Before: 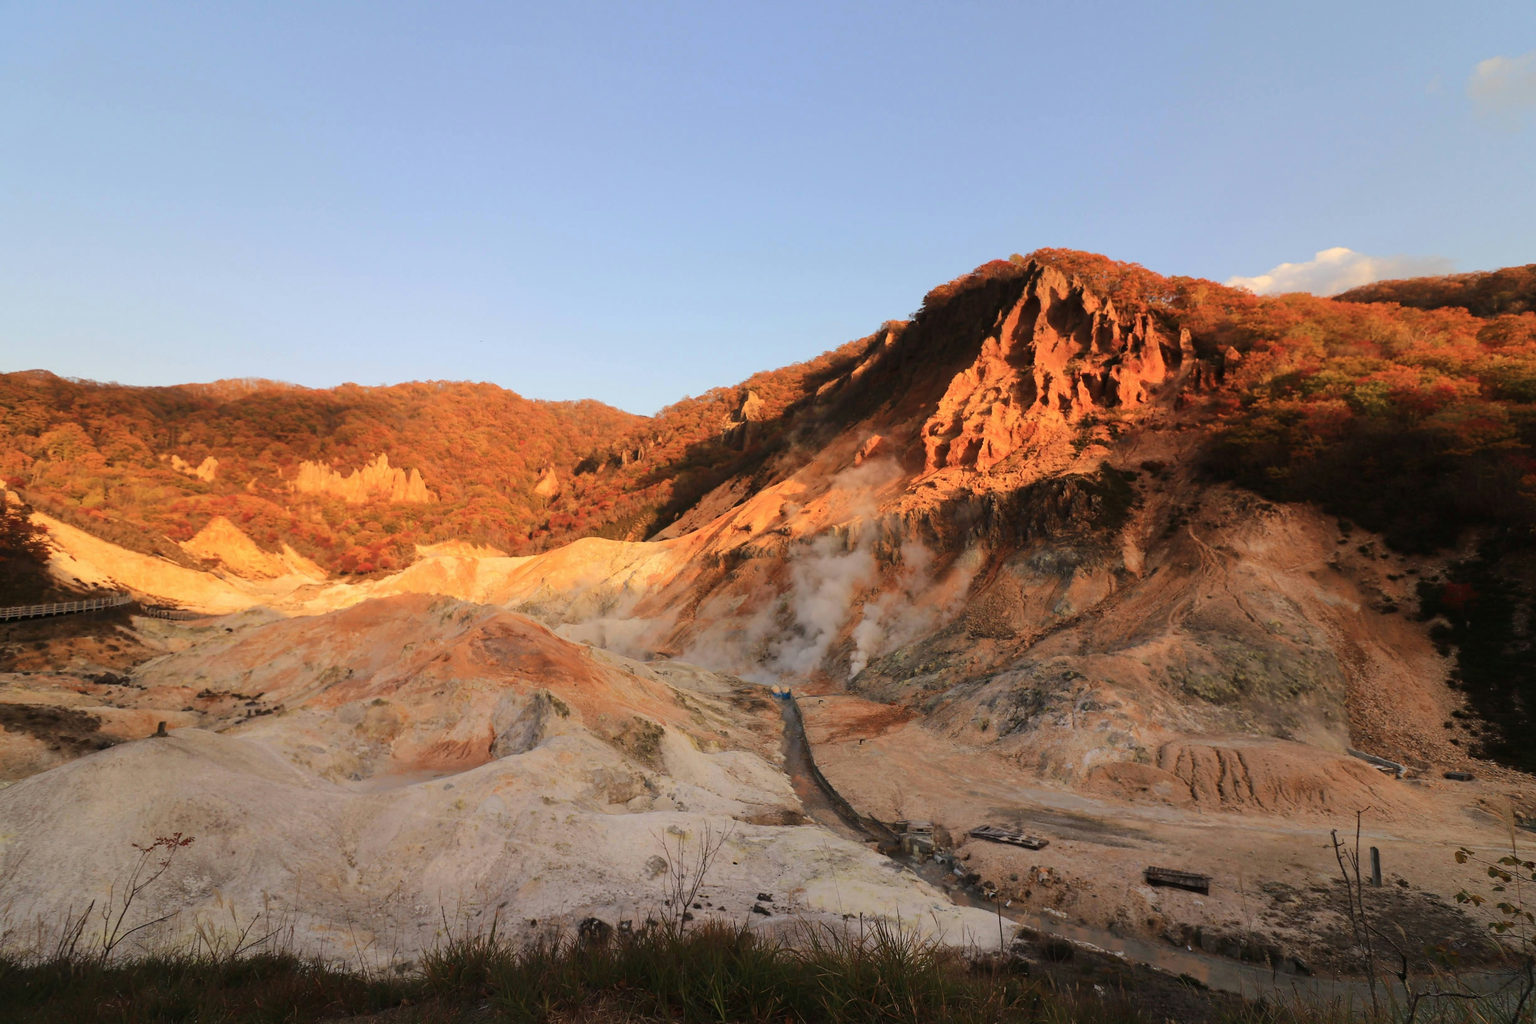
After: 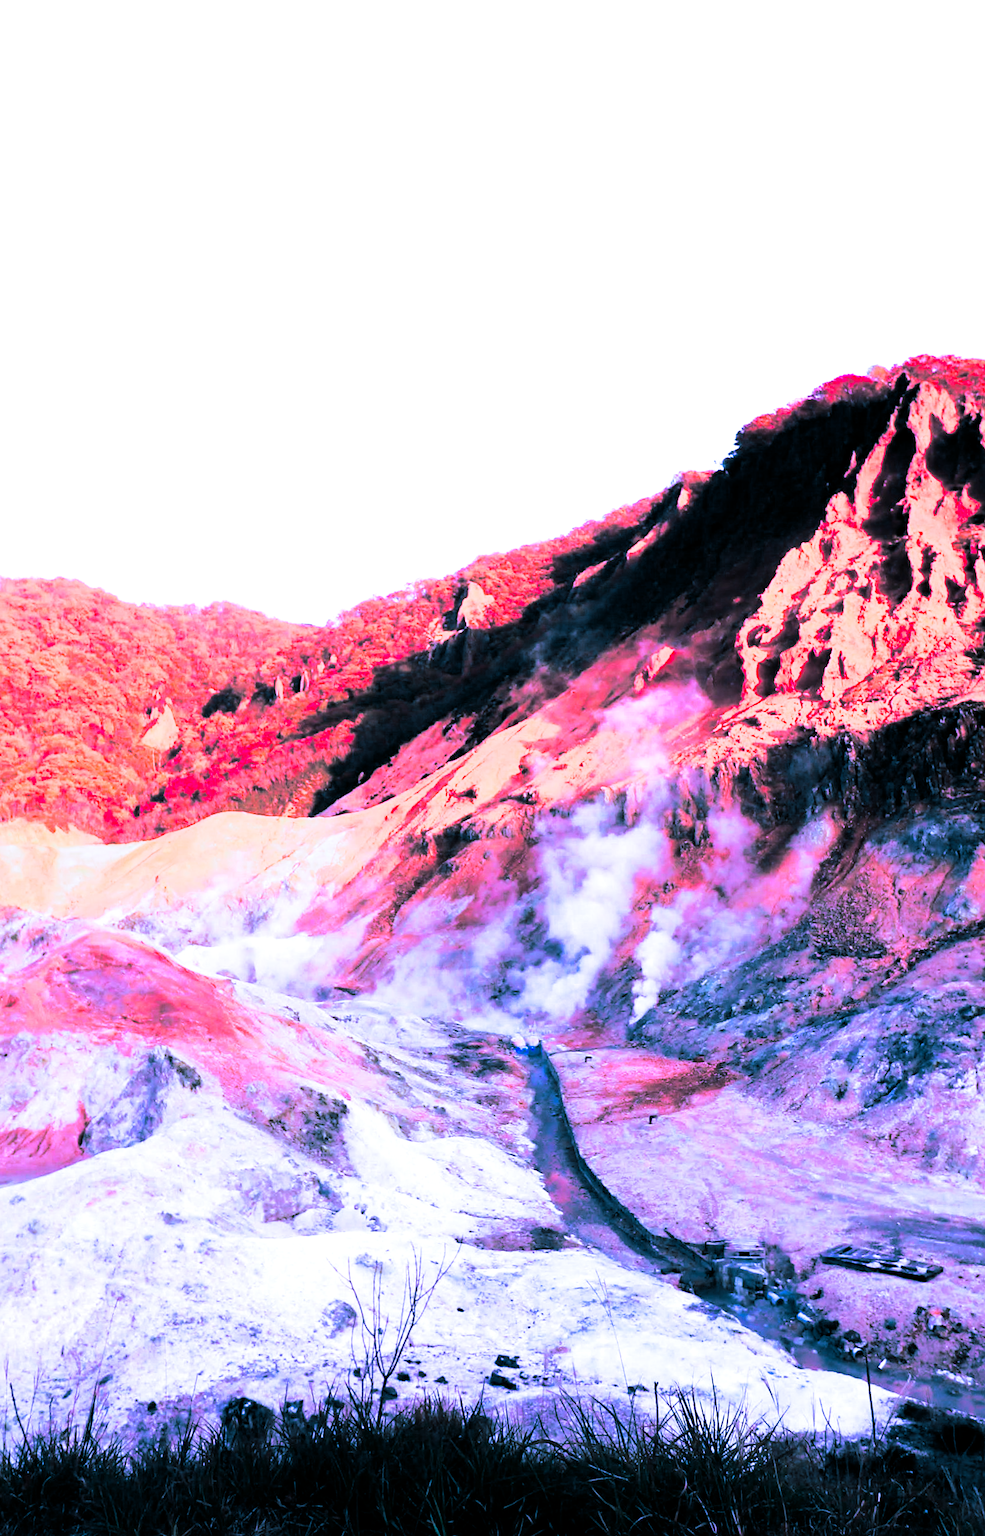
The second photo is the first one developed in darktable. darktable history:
exposure: black level correction 0.001, exposure 0.5 EV, compensate exposure bias true, compensate highlight preservation false
crop: left 28.583%, right 29.231%
color correction: saturation 2.15
color calibration: output R [1.063, -0.012, -0.003, 0], output B [-0.079, 0.047, 1, 0], illuminant custom, x 0.46, y 0.43, temperature 2642.66 K
filmic rgb: black relative exposure -5 EV, hardness 2.88, contrast 1.3, highlights saturation mix -30%
tone curve: curves: ch0 [(0, 0) (0.114, 0.083) (0.303, 0.285) (0.447, 0.51) (0.602, 0.697) (0.772, 0.866) (0.999, 0.978)]; ch1 [(0, 0) (0.389, 0.352) (0.458, 0.433) (0.486, 0.474) (0.509, 0.505) (0.535, 0.528) (0.57, 0.579) (0.696, 0.706) (1, 1)]; ch2 [(0, 0) (0.369, 0.388) (0.449, 0.431) (0.501, 0.5) (0.528, 0.527) (0.589, 0.608) (0.697, 0.721) (1, 1)], color space Lab, independent channels, preserve colors none
split-toning: shadows › hue 205.2°, shadows › saturation 0.43, highlights › hue 54°, highlights › saturation 0.54
rotate and perspective: rotation -1°, crop left 0.011, crop right 0.989, crop top 0.025, crop bottom 0.975
